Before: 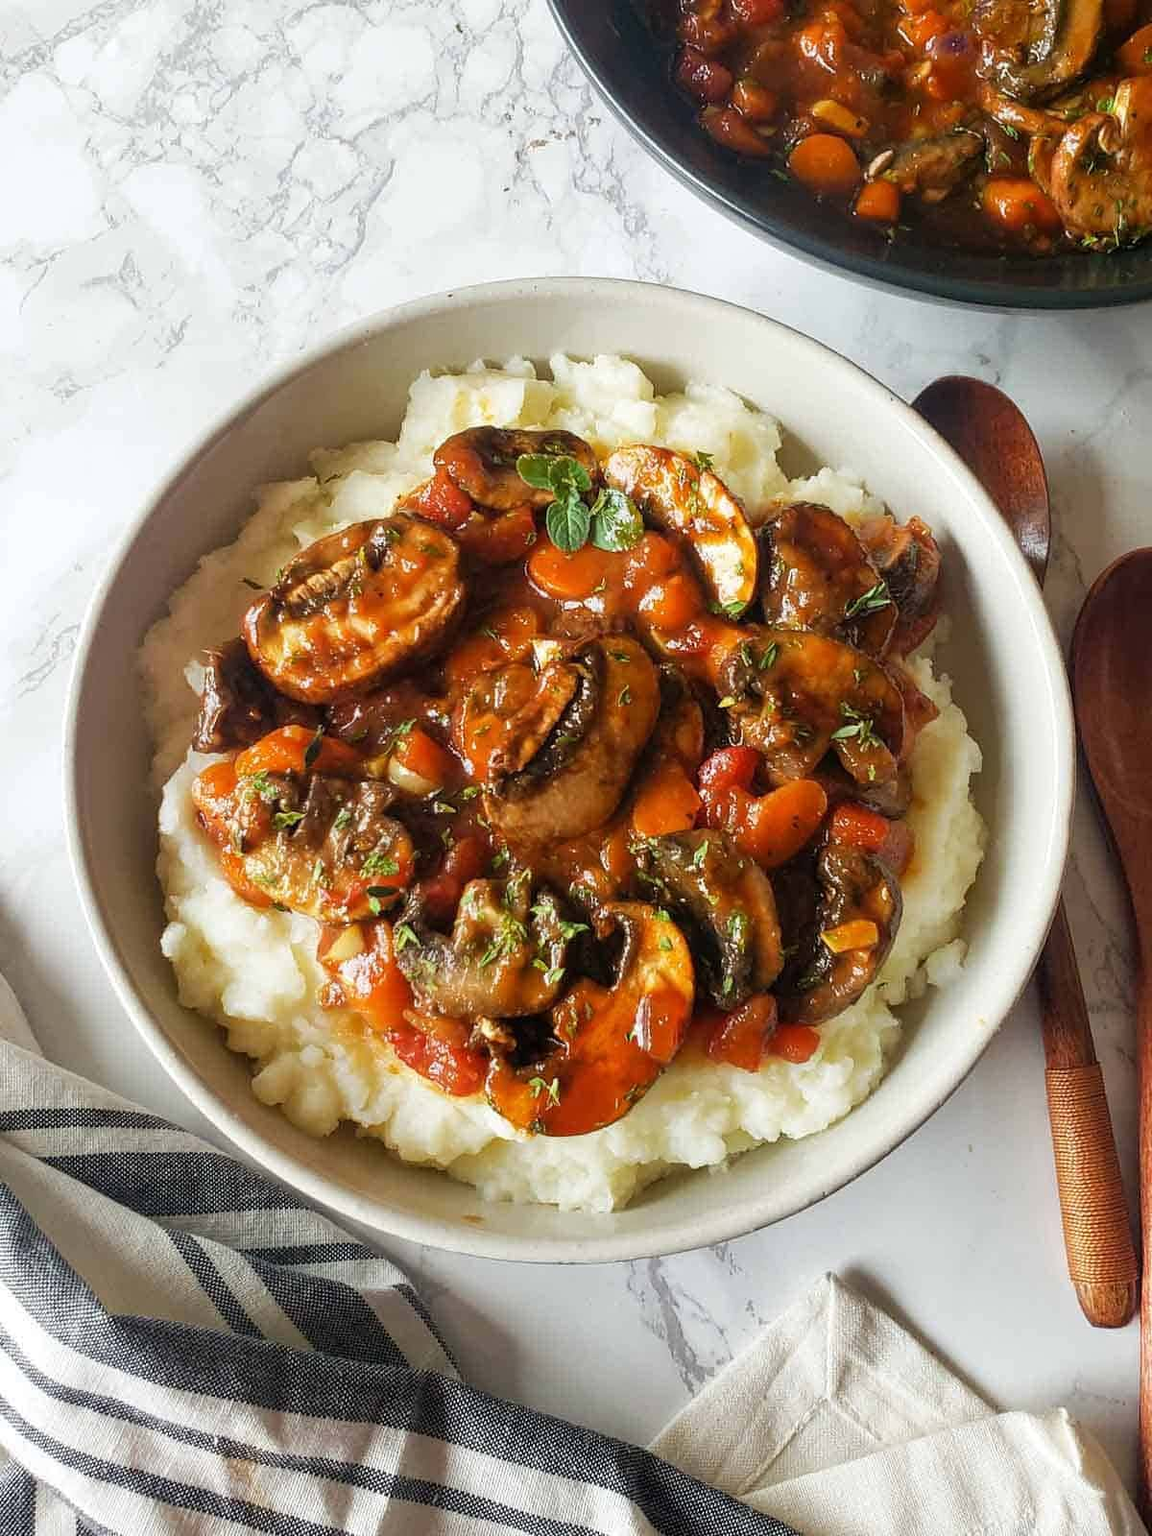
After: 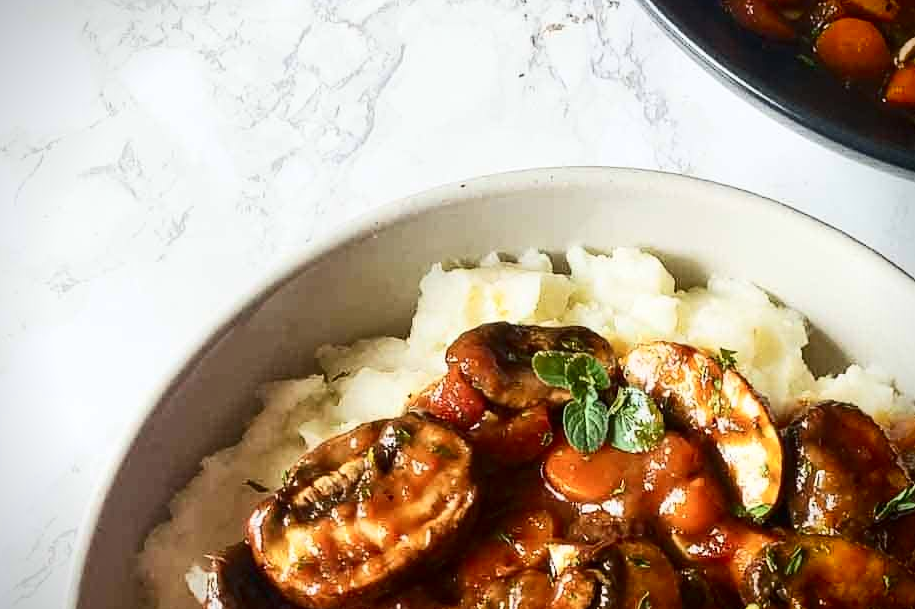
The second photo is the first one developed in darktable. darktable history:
vignetting: fall-off start 88.53%, fall-off radius 44.2%, saturation 0.376, width/height ratio 1.161
contrast brightness saturation: contrast 0.28
crop: left 0.579%, top 7.627%, right 23.167%, bottom 54.275%
